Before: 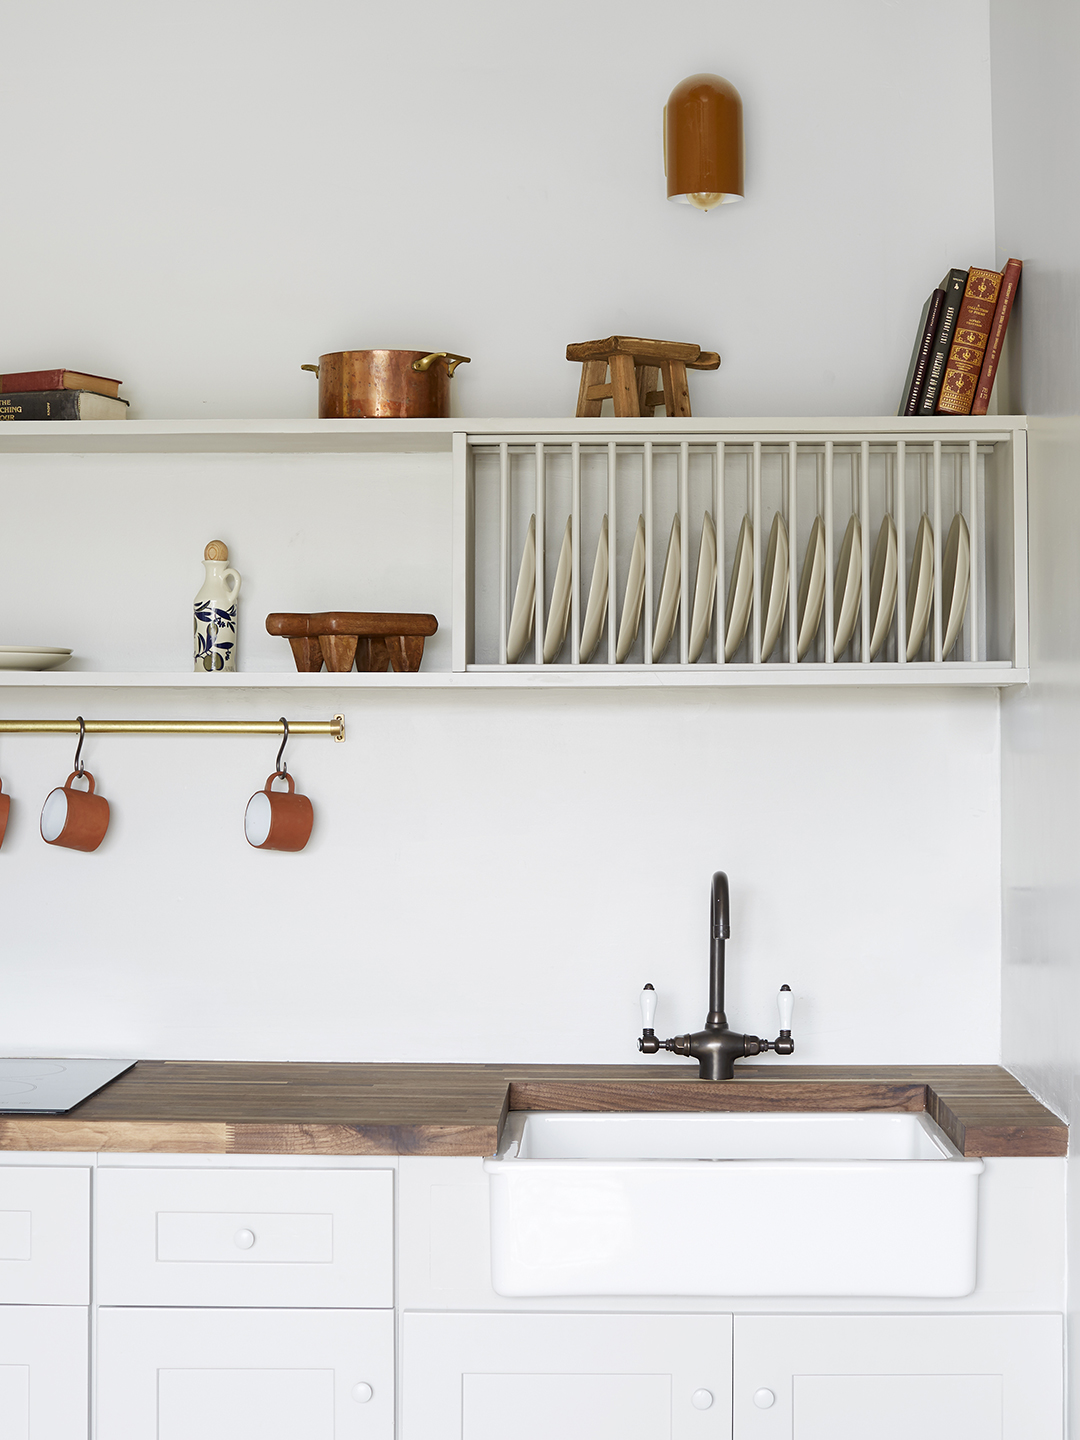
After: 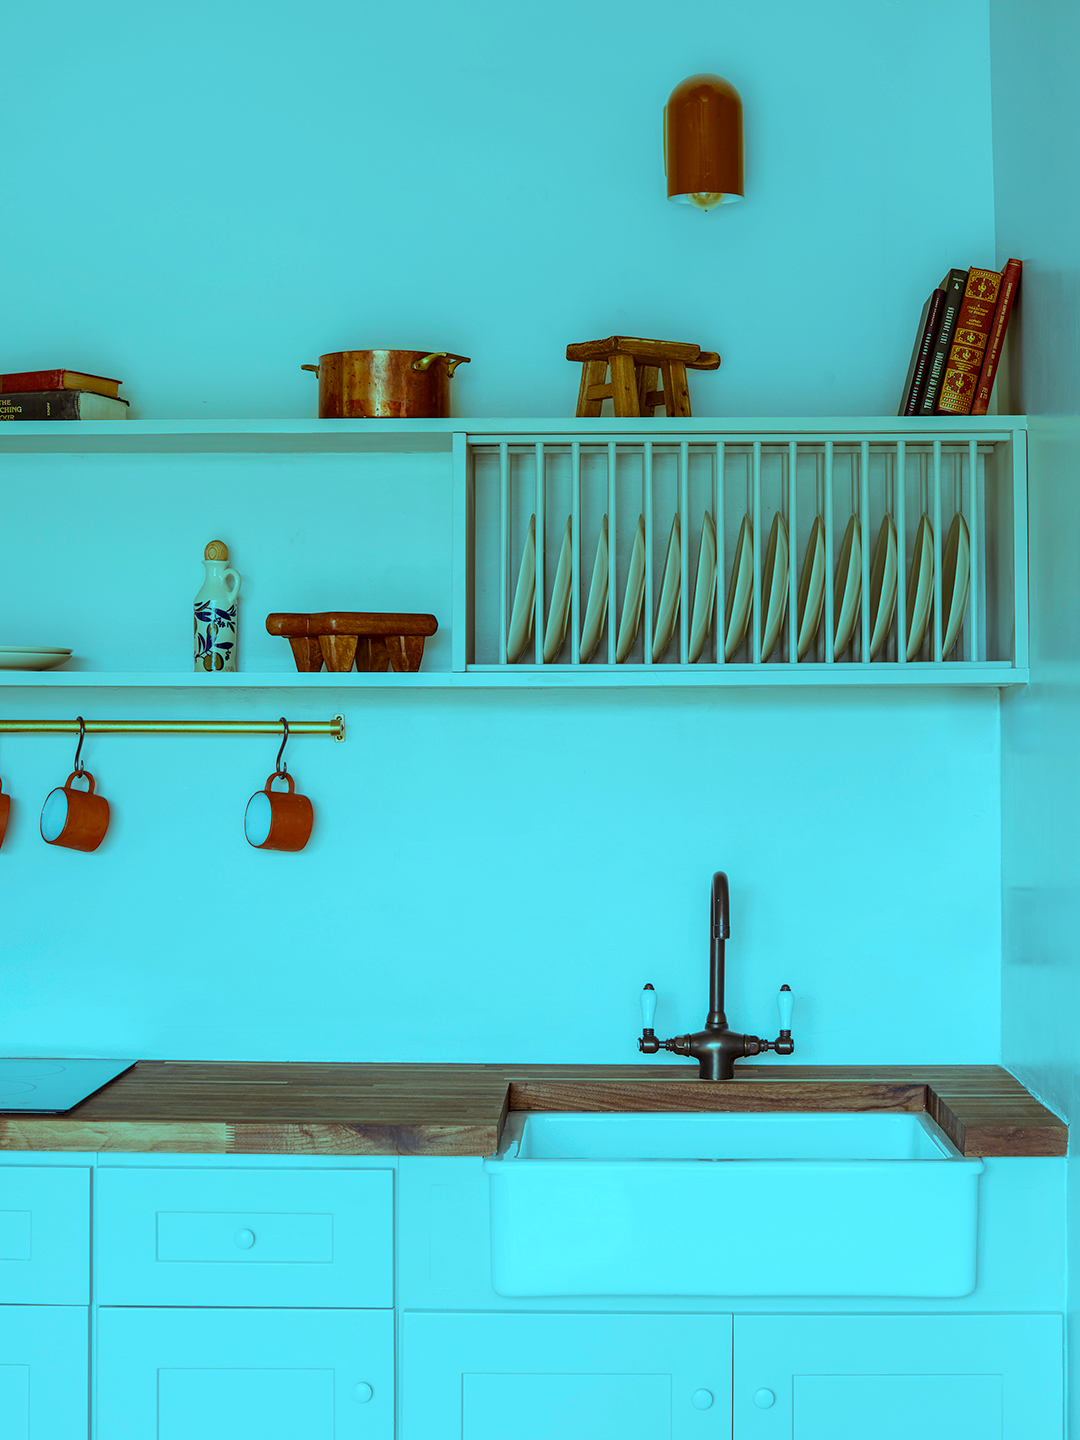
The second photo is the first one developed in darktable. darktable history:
color balance rgb: highlights gain › luminance -32.931%, highlights gain › chroma 5.713%, highlights gain › hue 217.17°, perceptual saturation grading › global saturation 25.311%, global vibrance 20%
local contrast: detail 130%
contrast brightness saturation: contrast 0.133, brightness -0.06, saturation 0.162
exposure: compensate highlight preservation false
